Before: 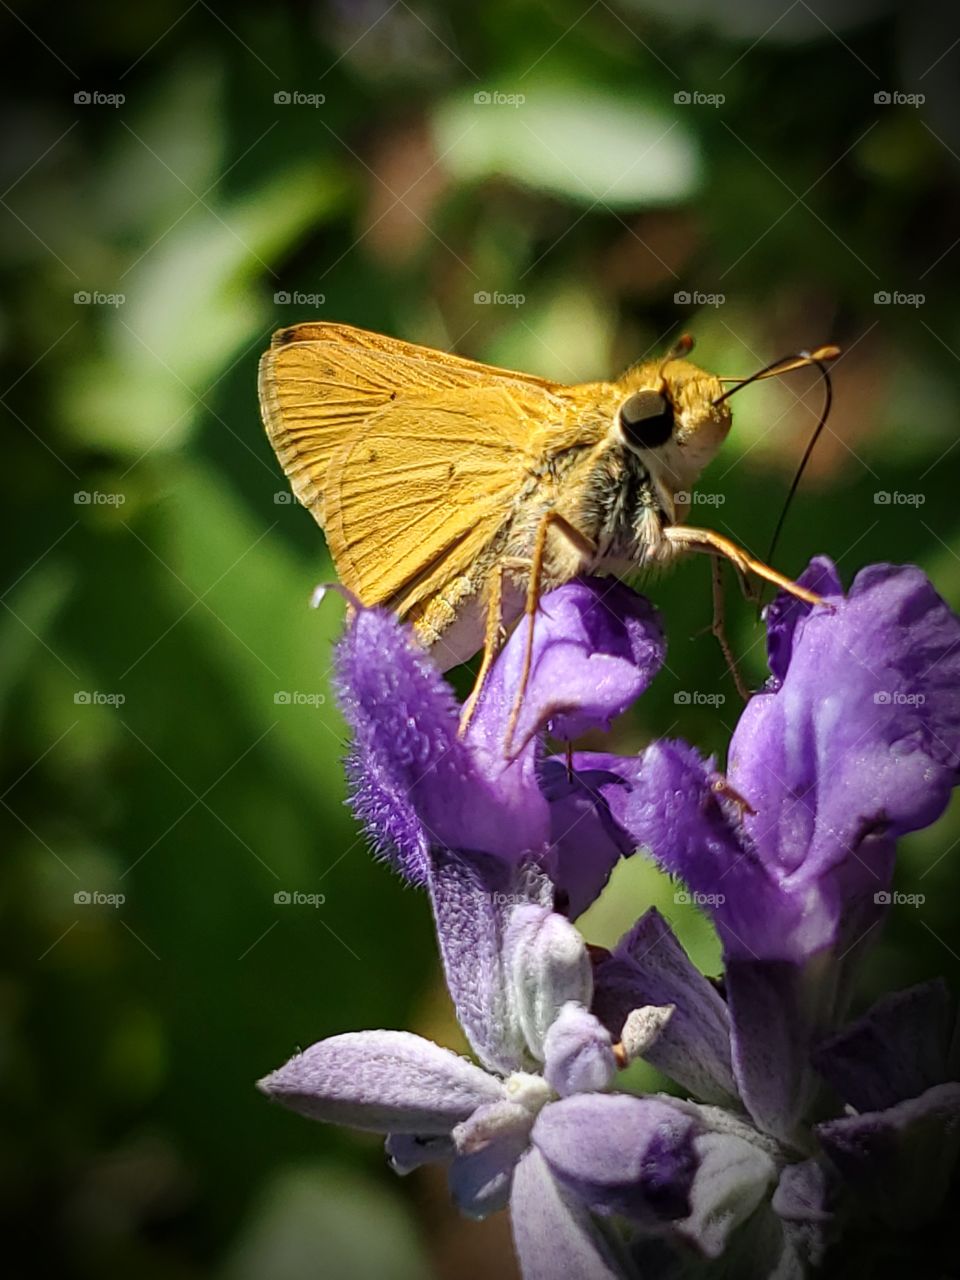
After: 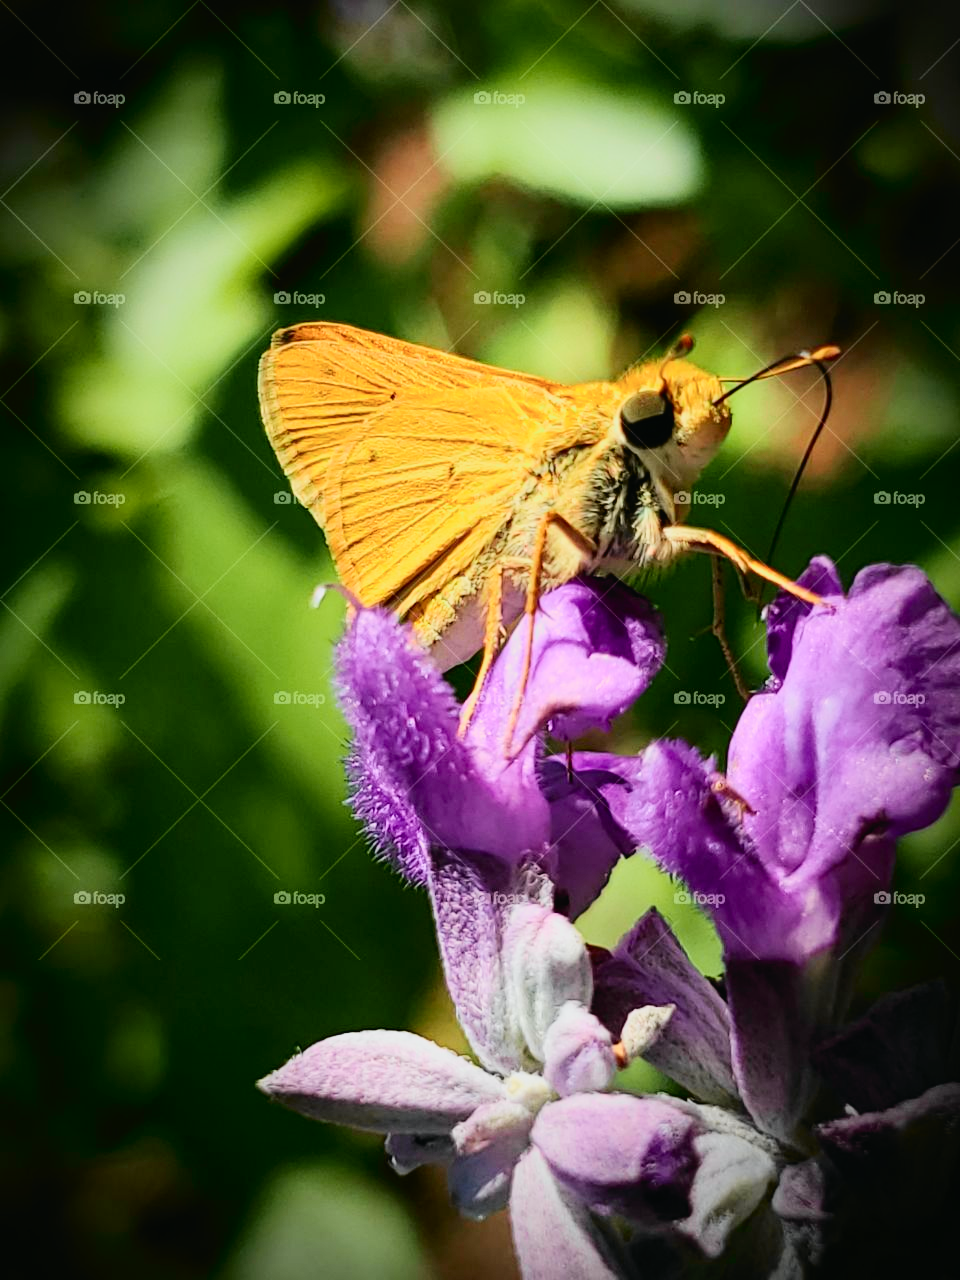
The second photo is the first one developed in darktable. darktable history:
tone curve: curves: ch0 [(0, 0) (0.131, 0.094) (0.326, 0.386) (0.481, 0.623) (0.593, 0.764) (0.812, 0.933) (1, 0.974)]; ch1 [(0, 0) (0.366, 0.367) (0.475, 0.453) (0.494, 0.493) (0.504, 0.497) (0.553, 0.584) (1, 1)]; ch2 [(0, 0) (0.333, 0.346) (0.375, 0.375) (0.424, 0.43) (0.476, 0.492) (0.502, 0.503) (0.533, 0.556) (0.566, 0.599) (0.614, 0.653) (1, 1)], color space Lab, independent channels, preserve colors none
filmic rgb: black relative exposure -7.65 EV, white relative exposure 4.56 EV, hardness 3.61
lowpass: radius 0.1, contrast 0.85, saturation 1.1, unbound 0
